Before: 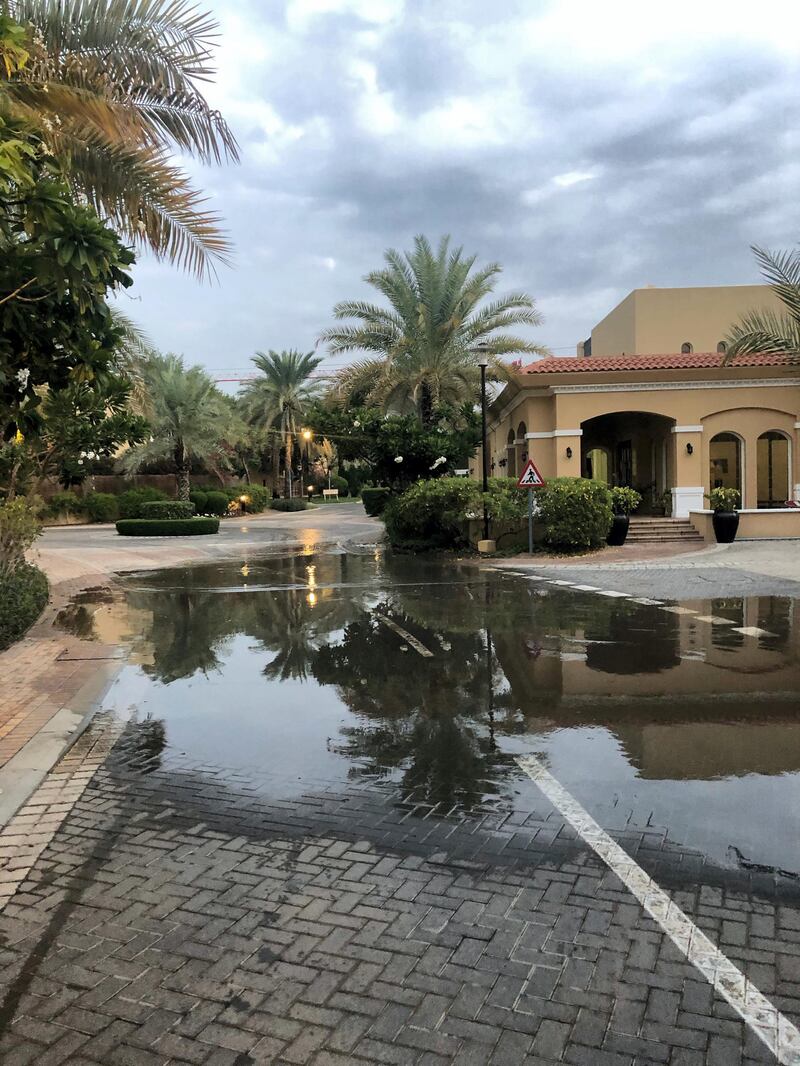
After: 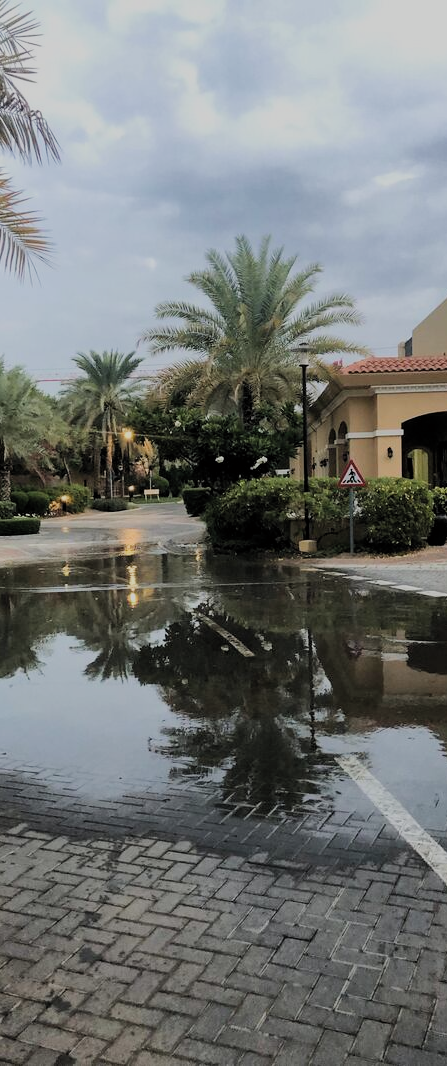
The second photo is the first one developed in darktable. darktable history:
crop and rotate: left 22.476%, right 21.529%
filmic rgb: black relative exposure -7.65 EV, white relative exposure 4.56 EV, threshold 2.98 EV, hardness 3.61, preserve chrominance RGB euclidean norm, color science v5 (2021), contrast in shadows safe, contrast in highlights safe, enable highlight reconstruction true
color correction: highlights b* 0.03, saturation 0.991
